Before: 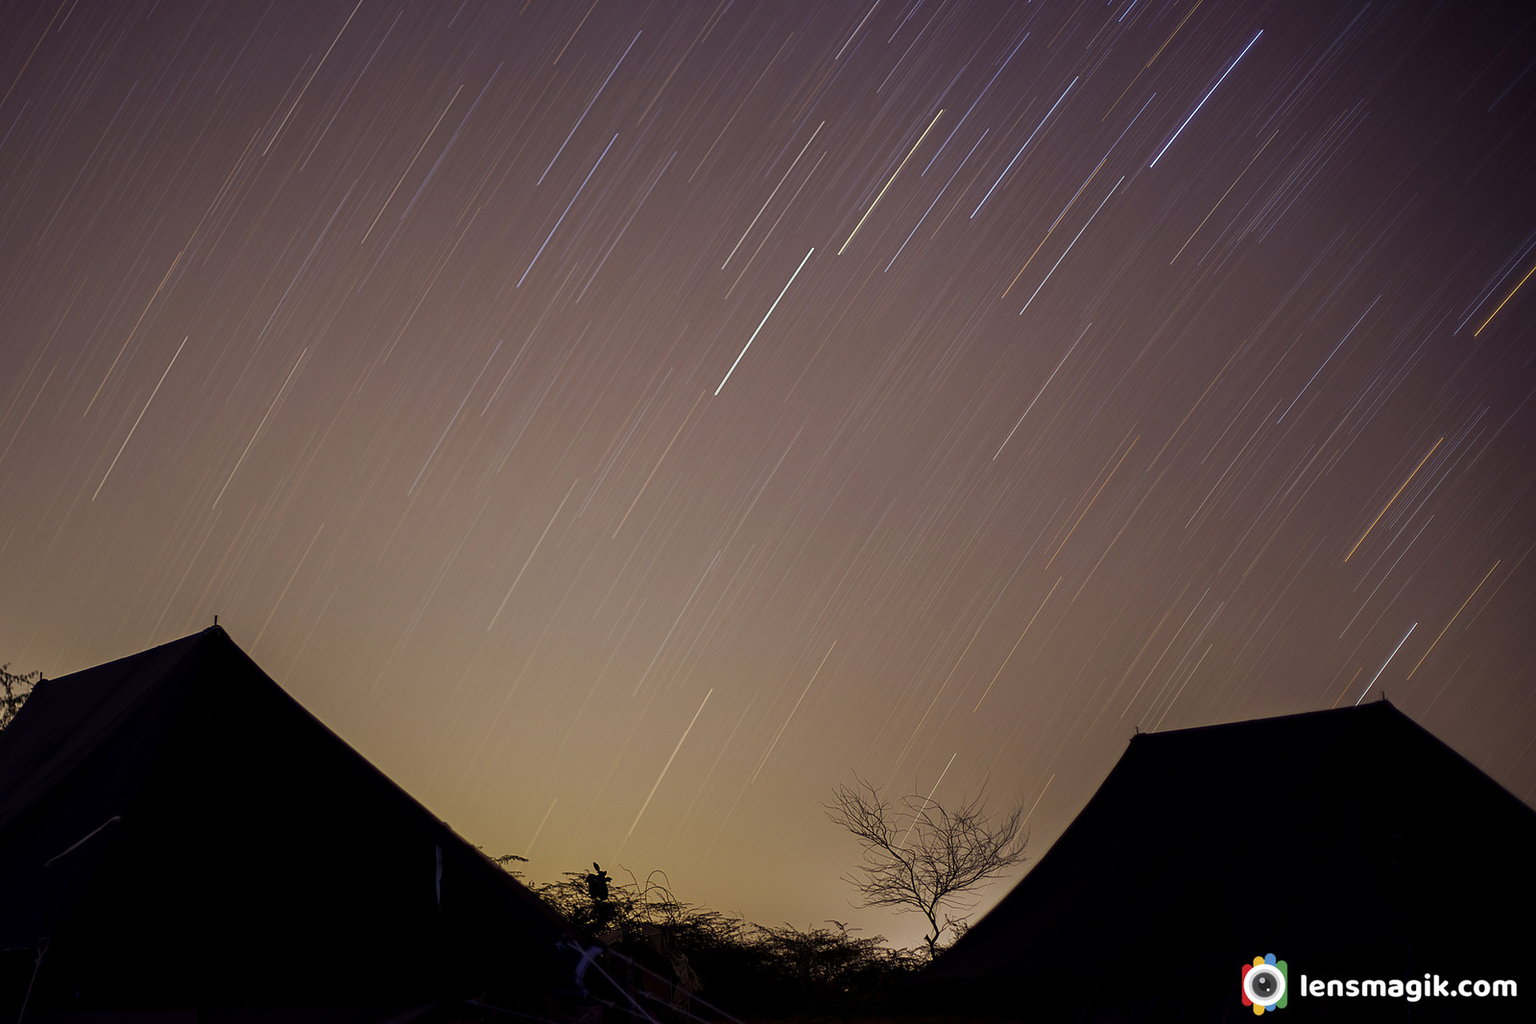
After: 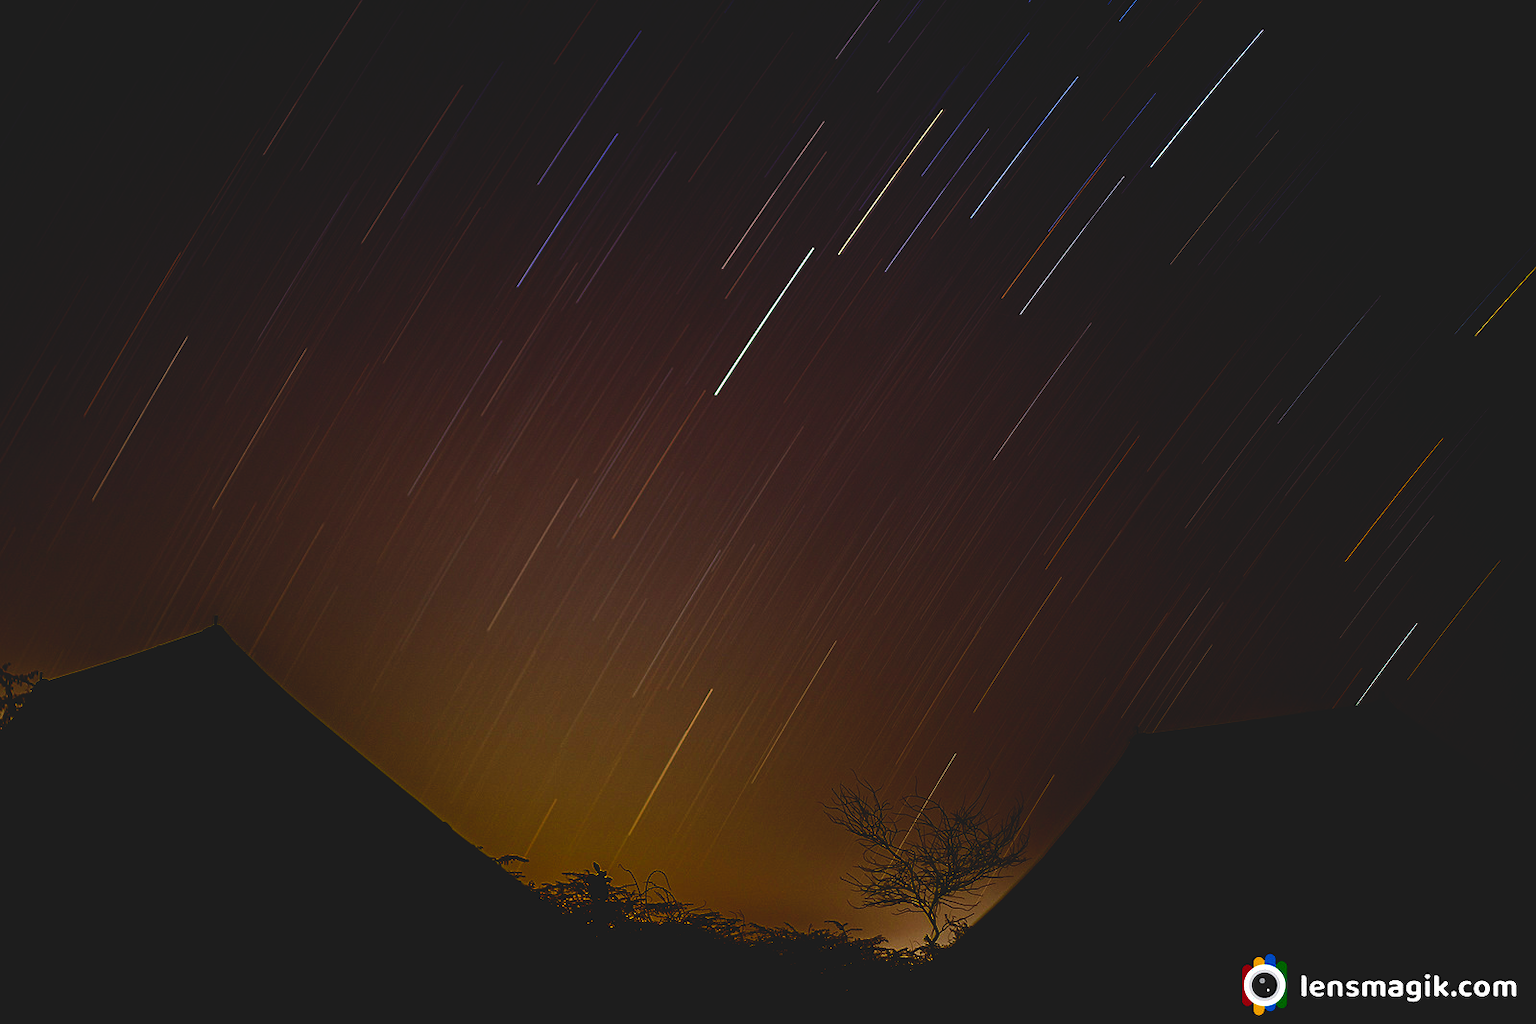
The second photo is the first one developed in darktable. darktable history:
haze removal: compatibility mode true, adaptive false
contrast brightness saturation: brightness -0.25, saturation 0.2
base curve: curves: ch0 [(0, 0.036) (0.083, 0.04) (0.804, 1)], preserve colors none
